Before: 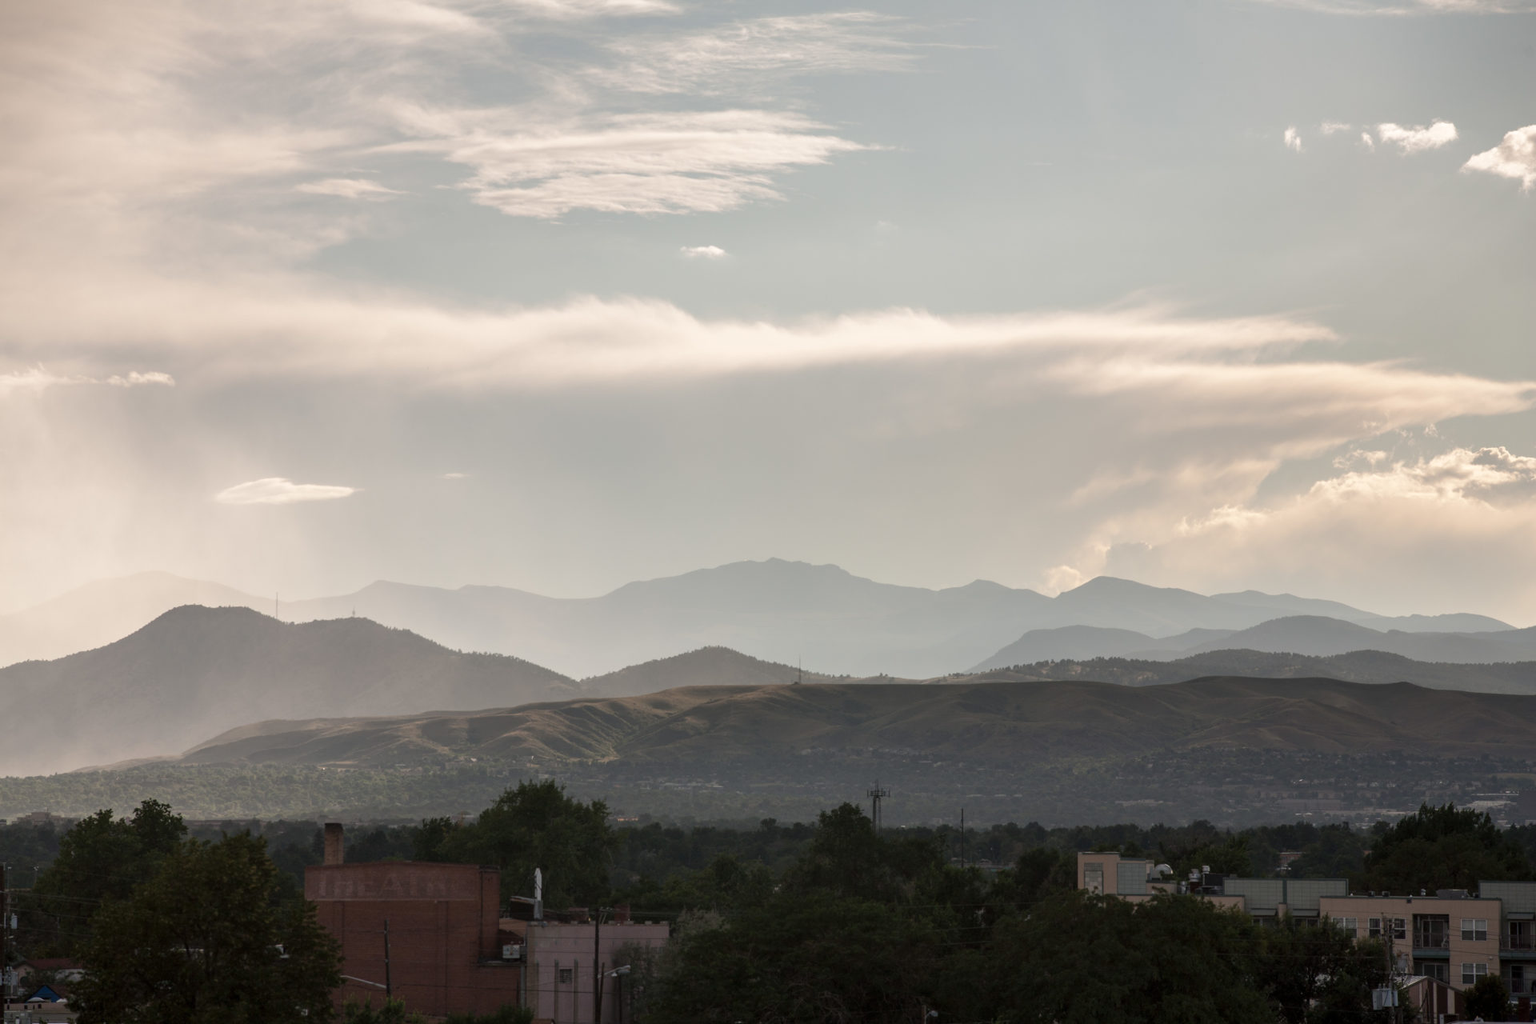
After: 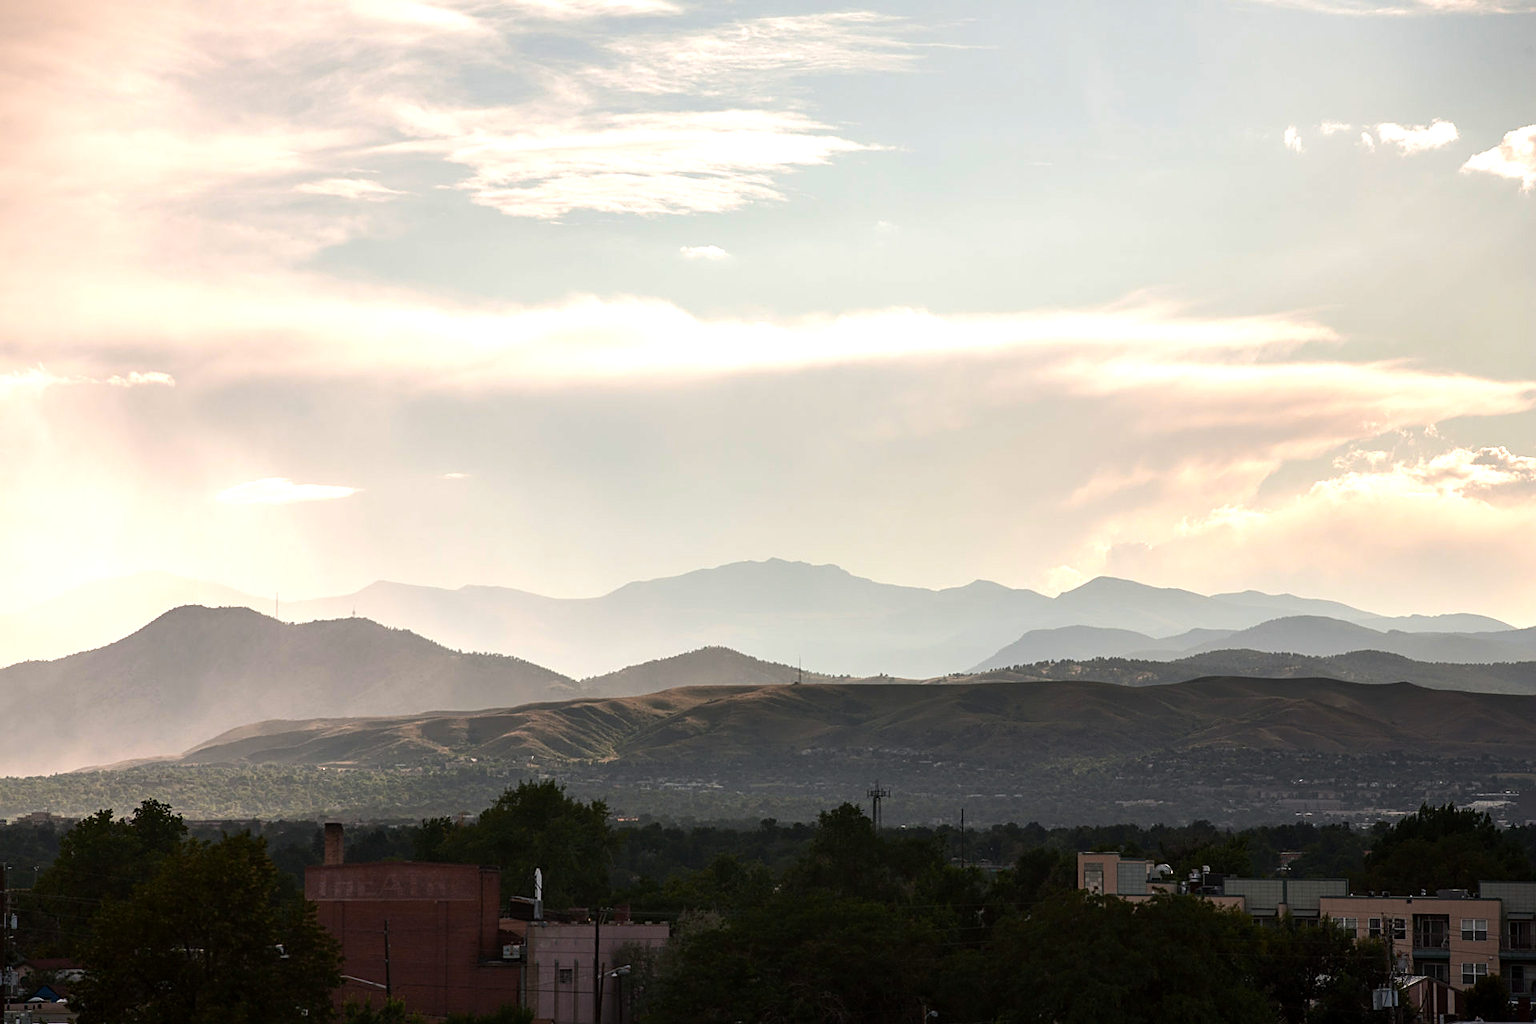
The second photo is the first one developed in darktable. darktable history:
color zones: curves: ch1 [(0.24, 0.629) (0.75, 0.5)]; ch2 [(0.255, 0.454) (0.745, 0.491)], mix 102.12%
tone equalizer: -8 EV -0.75 EV, -7 EV -0.7 EV, -6 EV -0.6 EV, -5 EV -0.4 EV, -3 EV 0.4 EV, -2 EV 0.6 EV, -1 EV 0.7 EV, +0 EV 0.75 EV, edges refinement/feathering 500, mask exposure compensation -1.57 EV, preserve details no
sharpen: on, module defaults
